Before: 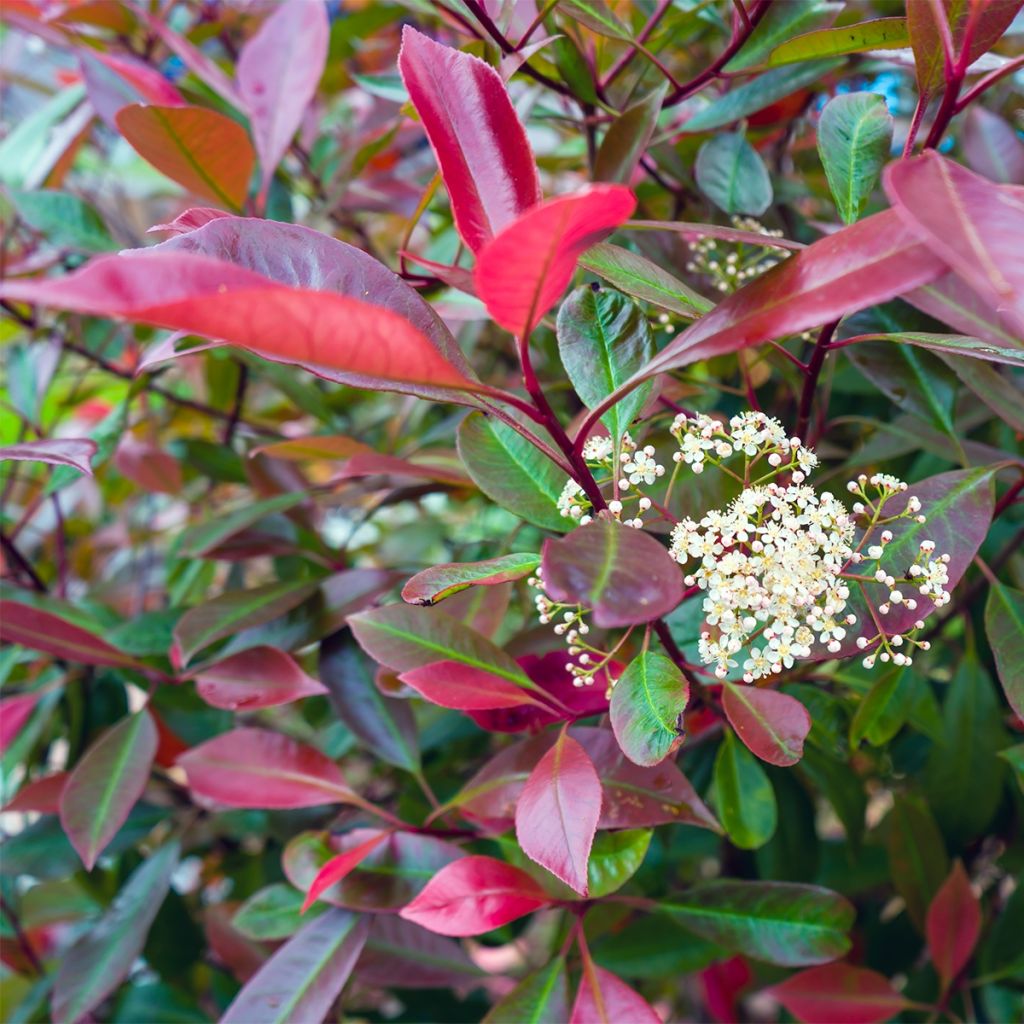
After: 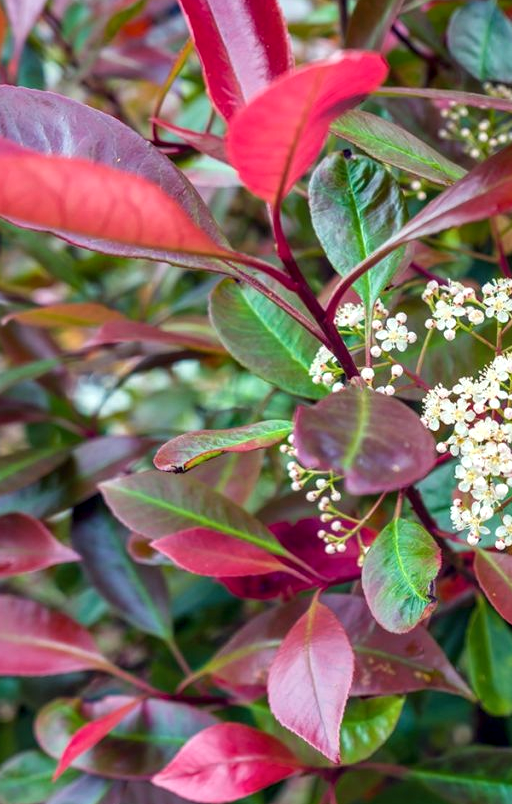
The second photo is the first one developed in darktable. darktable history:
local contrast: detail 130%
crop and rotate: angle 0.022°, left 24.275%, top 13.066%, right 25.624%, bottom 8.35%
